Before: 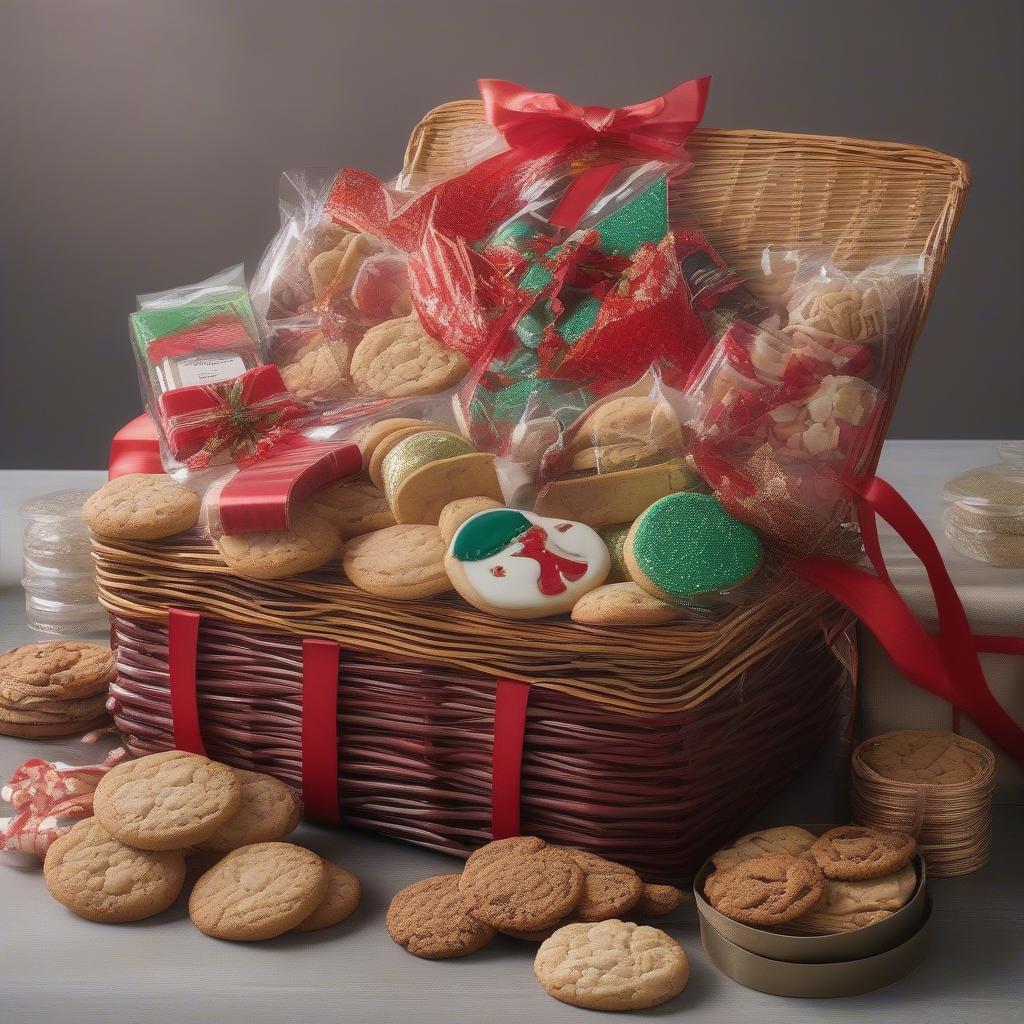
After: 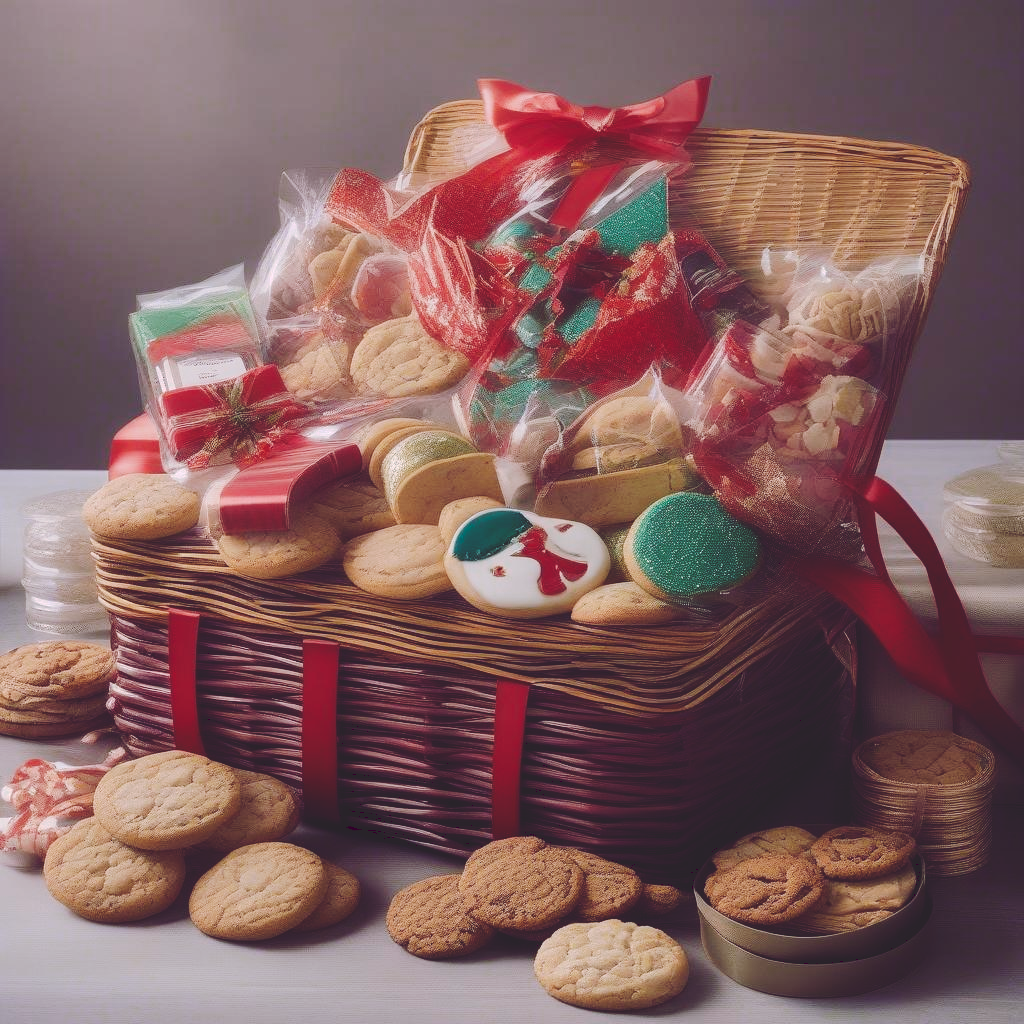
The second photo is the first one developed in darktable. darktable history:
tone curve: curves: ch0 [(0, 0) (0.003, 0.14) (0.011, 0.141) (0.025, 0.141) (0.044, 0.142) (0.069, 0.146) (0.1, 0.151) (0.136, 0.16) (0.177, 0.182) (0.224, 0.214) (0.277, 0.272) (0.335, 0.35) (0.399, 0.453) (0.468, 0.548) (0.543, 0.634) (0.623, 0.715) (0.709, 0.778) (0.801, 0.848) (0.898, 0.902) (1, 1)], preserve colors none
color look up table: target L [95.26, 92.5, 85.2, 78.82, 74.55, 70.67, 66.55, 58.98, 45.96, 46.03, 44.52, 27.08, 201.4, 83.93, 75.14, 69.24, 59.68, 58.19, 50.72, 49.87, 36.3, 35.15, 36.76, 32.35, 5.462, 97.67, 75.23, 62.81, 54.29, 60.7, 59.39, 56.76, 55.71, 48.68, 40.95, 45.88, 29.93, 28.72, 27.04, 32.59, 12.54, 7.1, 88.53, 70.08, 63.46, 53.45, 43.36, 38.64, 10.92], target a [-6.511, -8.503, -44.44, -61.43, 1.295, -49.82, -8.593, -53.55, -21.44, -33.66, -9.996, -13.5, 0, 19.76, 5.375, 39.62, 46.27, 12.54, 69.25, 16.73, 47.19, 42.5, 5.001, 26.98, 35.78, 14.86, 54.81, 48.71, 9.777, 83.54, 12.71, 25.36, 67.63, 53.09, 19.52, 67.61, 23.25, 41.13, 6.284, 49.34, 55.33, 43.71, -28.82, -17.72, -15.33, -26.68, -12.11, 2.949, 12.99], target b [73.62, 22.53, -6.813, 47.31, 54.5, 17.39, 18.83, 37.97, 30.65, 21.14, -0.284, 13.73, -0.001, 11.12, 72.84, 21.58, 47.91, 9.717, 22.08, 33.32, 31.38, 1.581, 7.873, 26.26, -16.97, -9.365, -37.37, -16.16, -43.99, -60.99, -10.43, -7.64, -19.4, -39.9, -75.78, -37.63, -50.01, -16.23, -26.32, -53.67, -56.56, -40.42, -23.14, -24.24, -49.87, -8.16, -25.33, -47.74, -17.83], num patches 49
